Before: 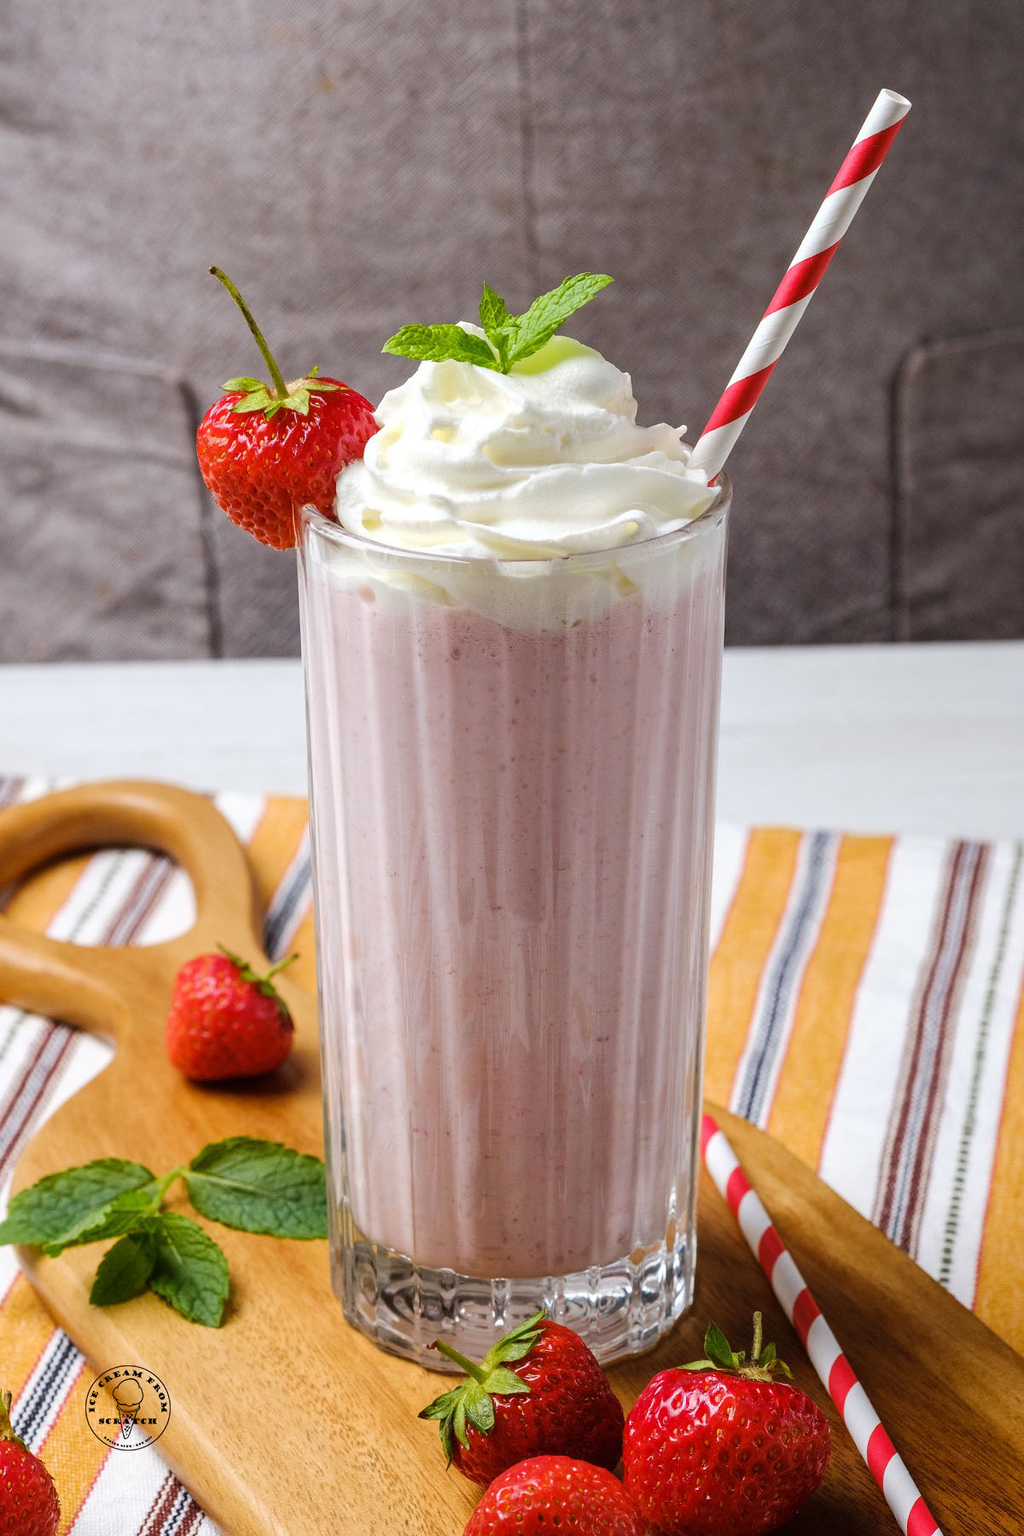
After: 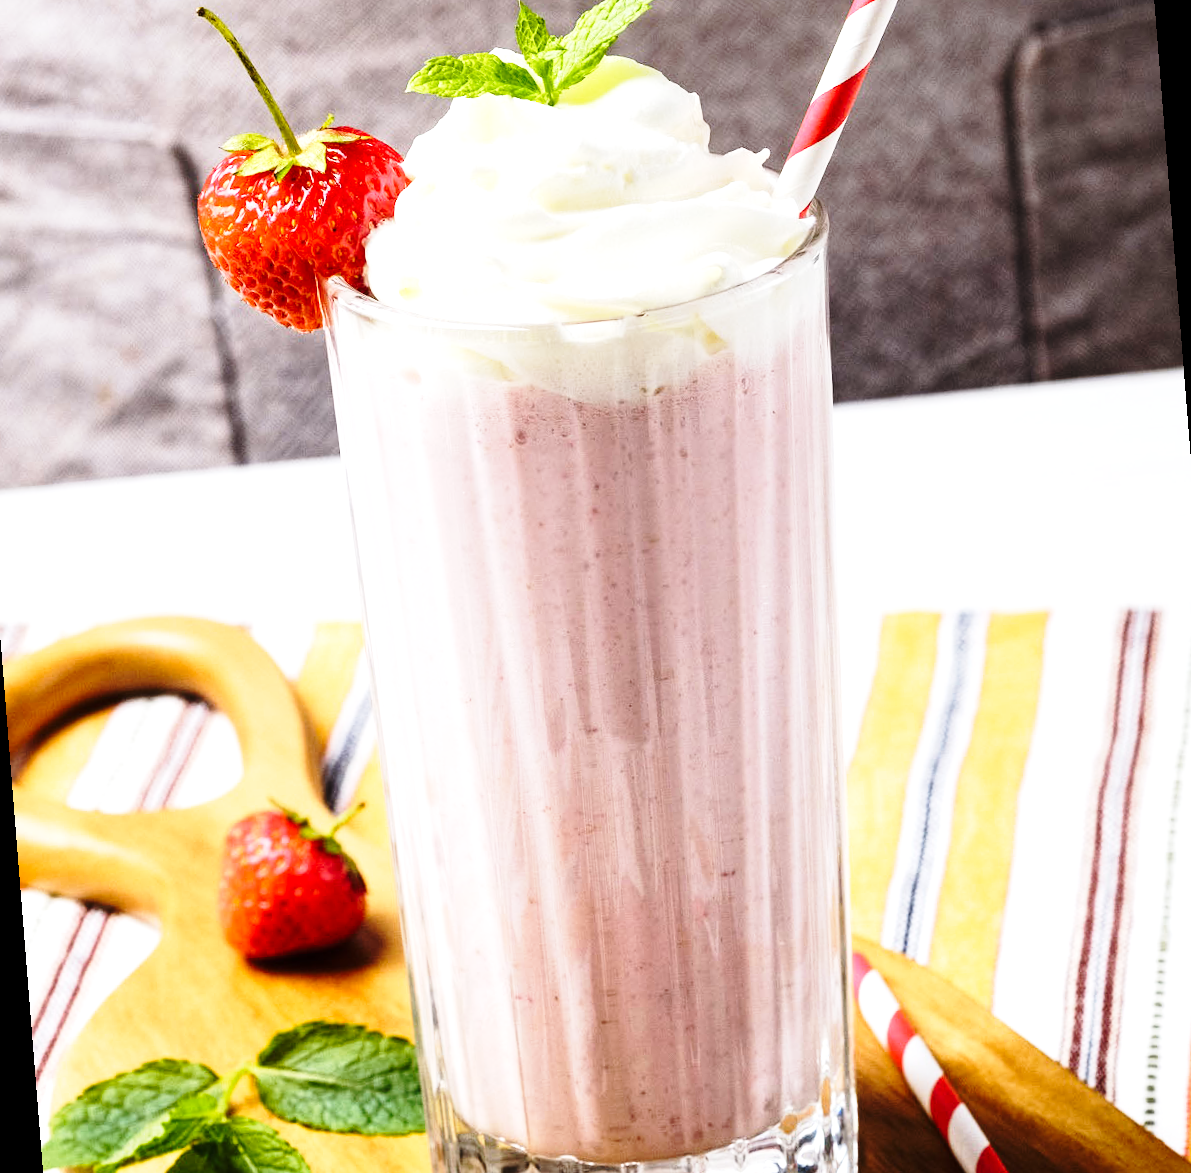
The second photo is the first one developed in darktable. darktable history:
base curve: curves: ch0 [(0, 0) (0.028, 0.03) (0.121, 0.232) (0.46, 0.748) (0.859, 0.968) (1, 1)], preserve colors none
tone equalizer: -8 EV -0.75 EV, -7 EV -0.7 EV, -6 EV -0.6 EV, -5 EV -0.4 EV, -3 EV 0.4 EV, -2 EV 0.6 EV, -1 EV 0.7 EV, +0 EV 0.75 EV, edges refinement/feathering 500, mask exposure compensation -1.57 EV, preserve details no
rotate and perspective: rotation -4.57°, crop left 0.054, crop right 0.944, crop top 0.087, crop bottom 0.914
crop: top 13.819%, bottom 11.169%
